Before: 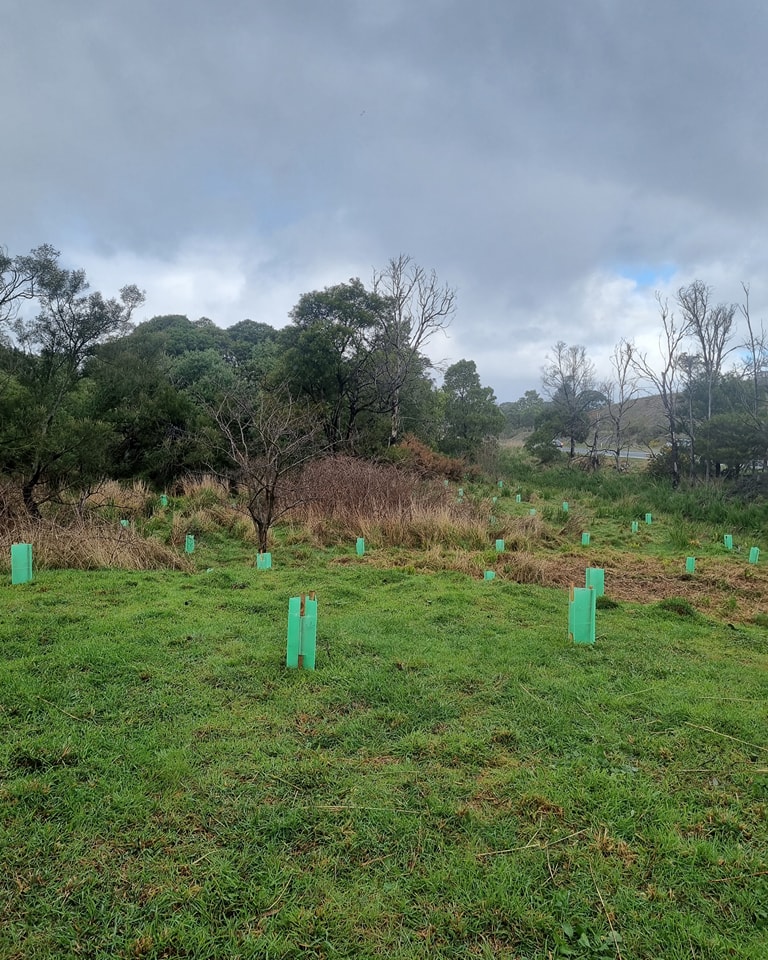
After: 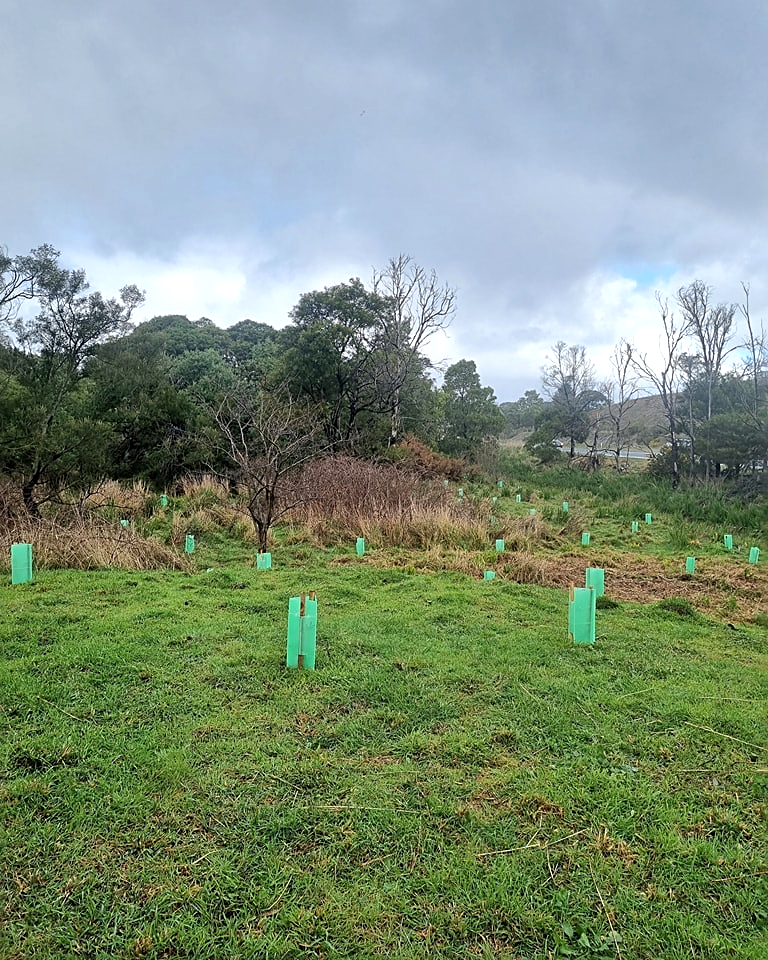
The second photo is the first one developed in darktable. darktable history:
exposure: exposure 0.4 EV, compensate highlight preservation false
sharpen: on, module defaults
